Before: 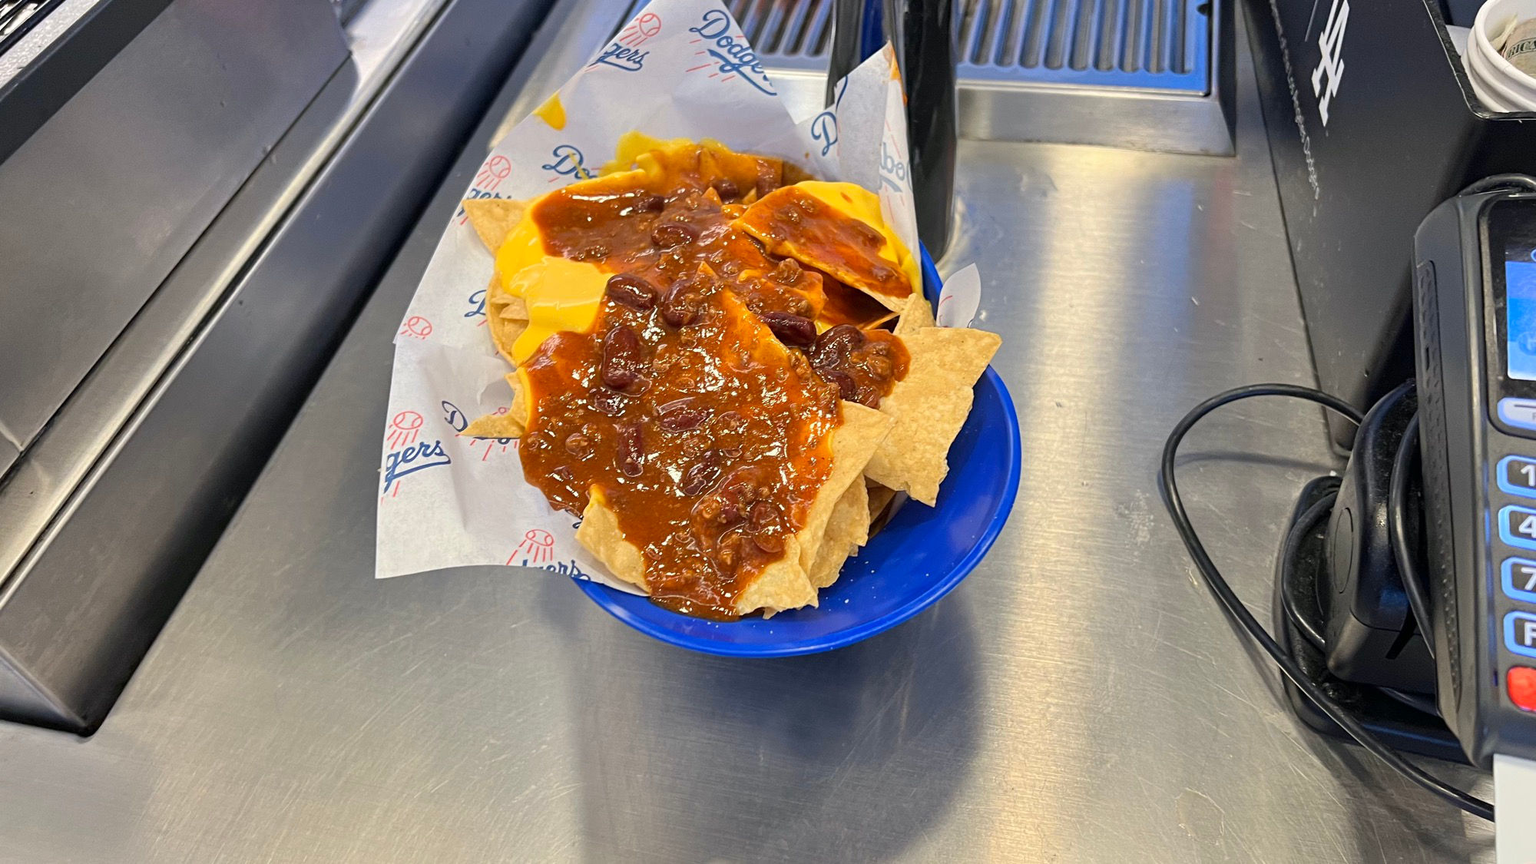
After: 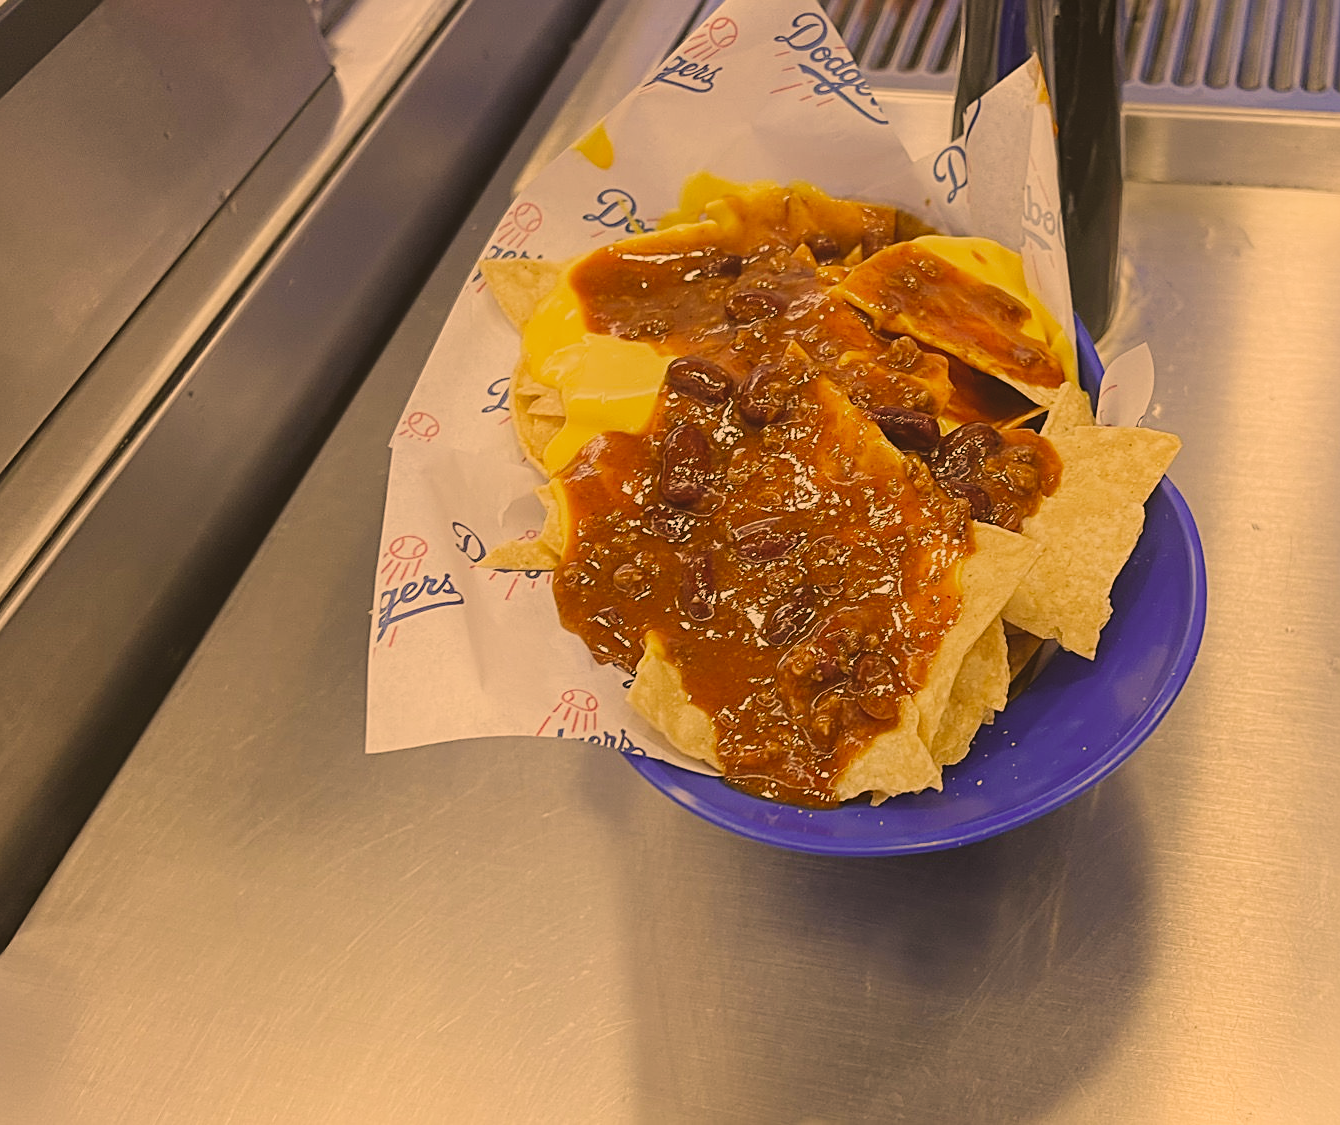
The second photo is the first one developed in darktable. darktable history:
color correction: highlights a* 18.01, highlights b* 35.43, shadows a* 0.99, shadows b* 5.94, saturation 1.01
contrast brightness saturation: contrast -0.074, brightness -0.042, saturation -0.106
sharpen: on, module defaults
crop and rotate: left 6.176%, right 26.818%
shadows and highlights: shadows -89.43, highlights 89.43, soften with gaussian
filmic rgb: black relative exposure -7.98 EV, white relative exposure 4 EV, hardness 4.16, preserve chrominance no, color science v3 (2019), use custom middle-gray values true
exposure: black level correction -0.023, exposure -0.038 EV, compensate highlight preservation false
